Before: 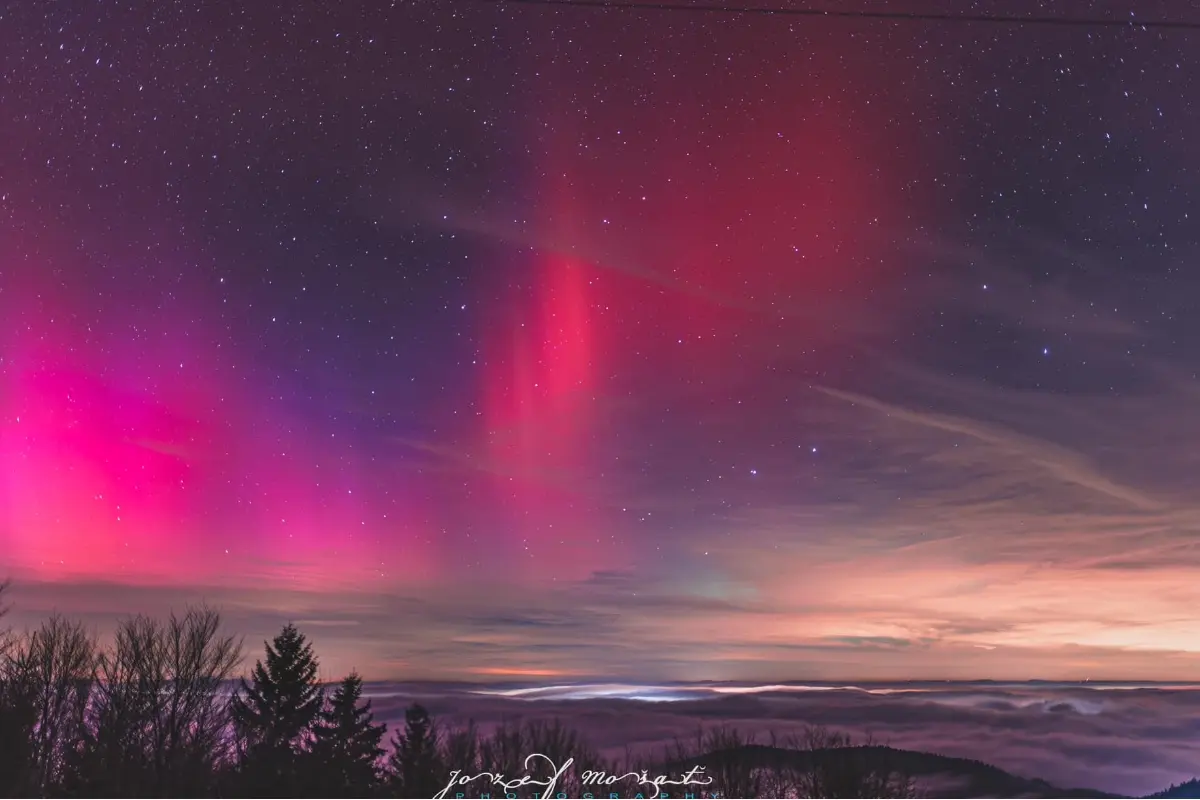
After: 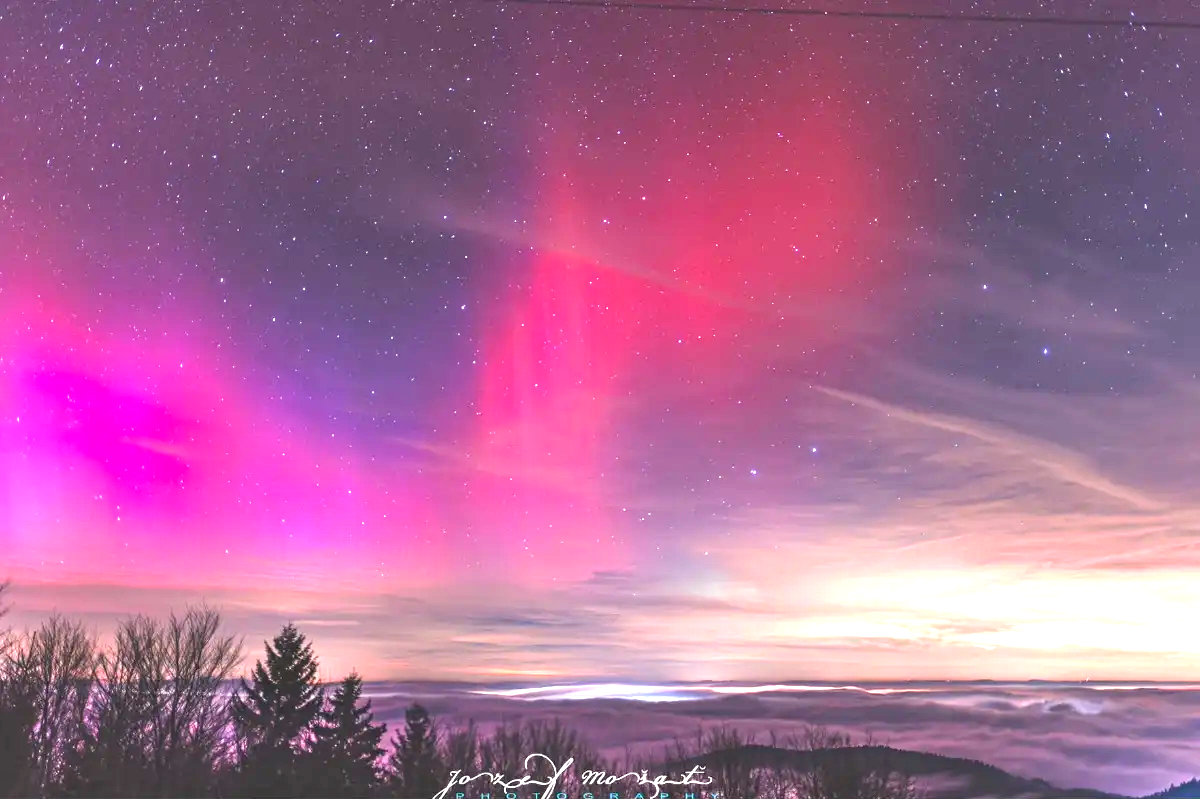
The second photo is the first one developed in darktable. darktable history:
exposure: black level correction 0.001, exposure 1.648 EV, compensate exposure bias true, compensate highlight preservation false
